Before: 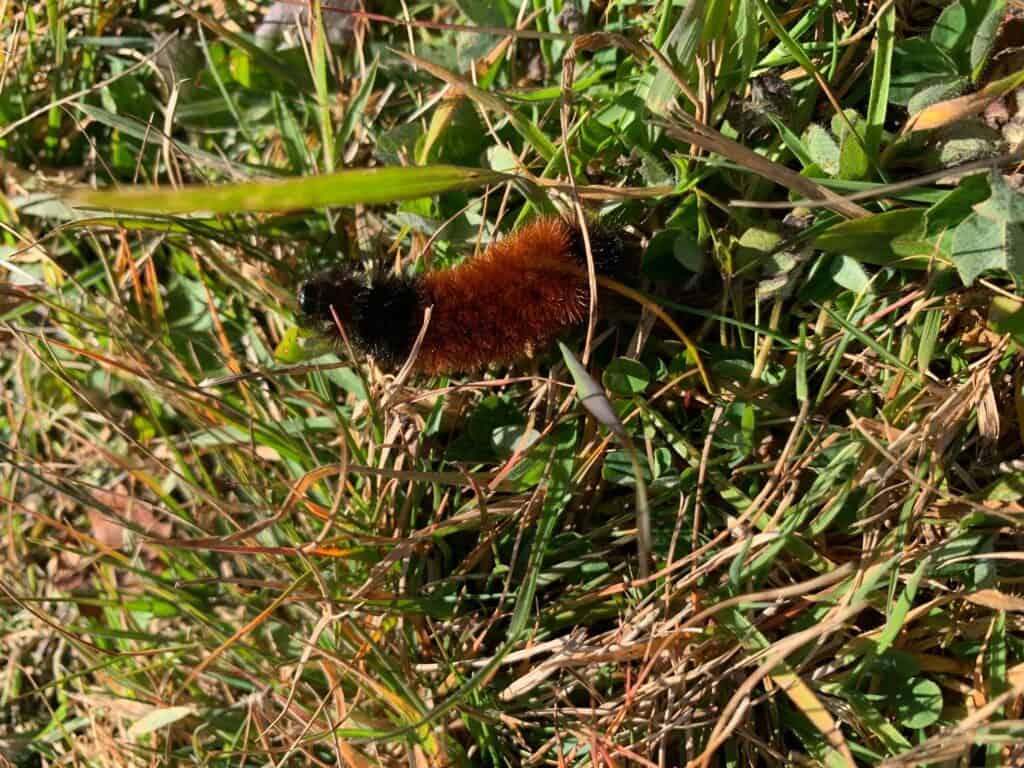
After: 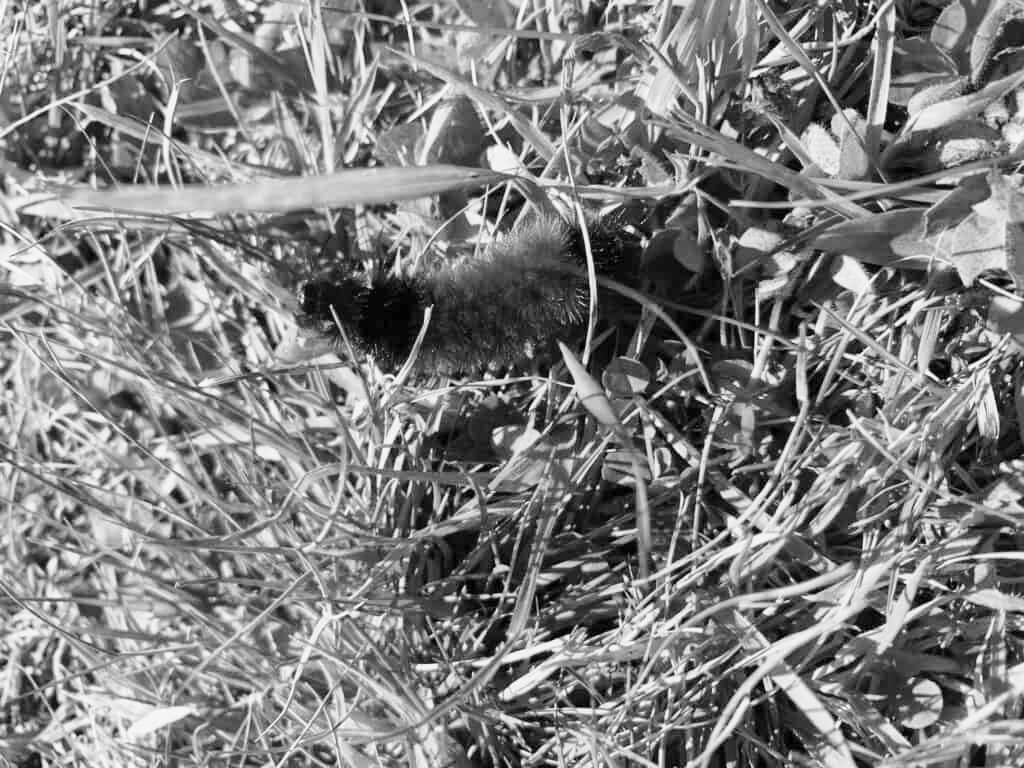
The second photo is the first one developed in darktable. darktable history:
shadows and highlights: highlights -60
base curve: curves: ch0 [(0, 0) (0.018, 0.026) (0.143, 0.37) (0.33, 0.731) (0.458, 0.853) (0.735, 0.965) (0.905, 0.986) (1, 1)]
monochrome: a 30.25, b 92.03
